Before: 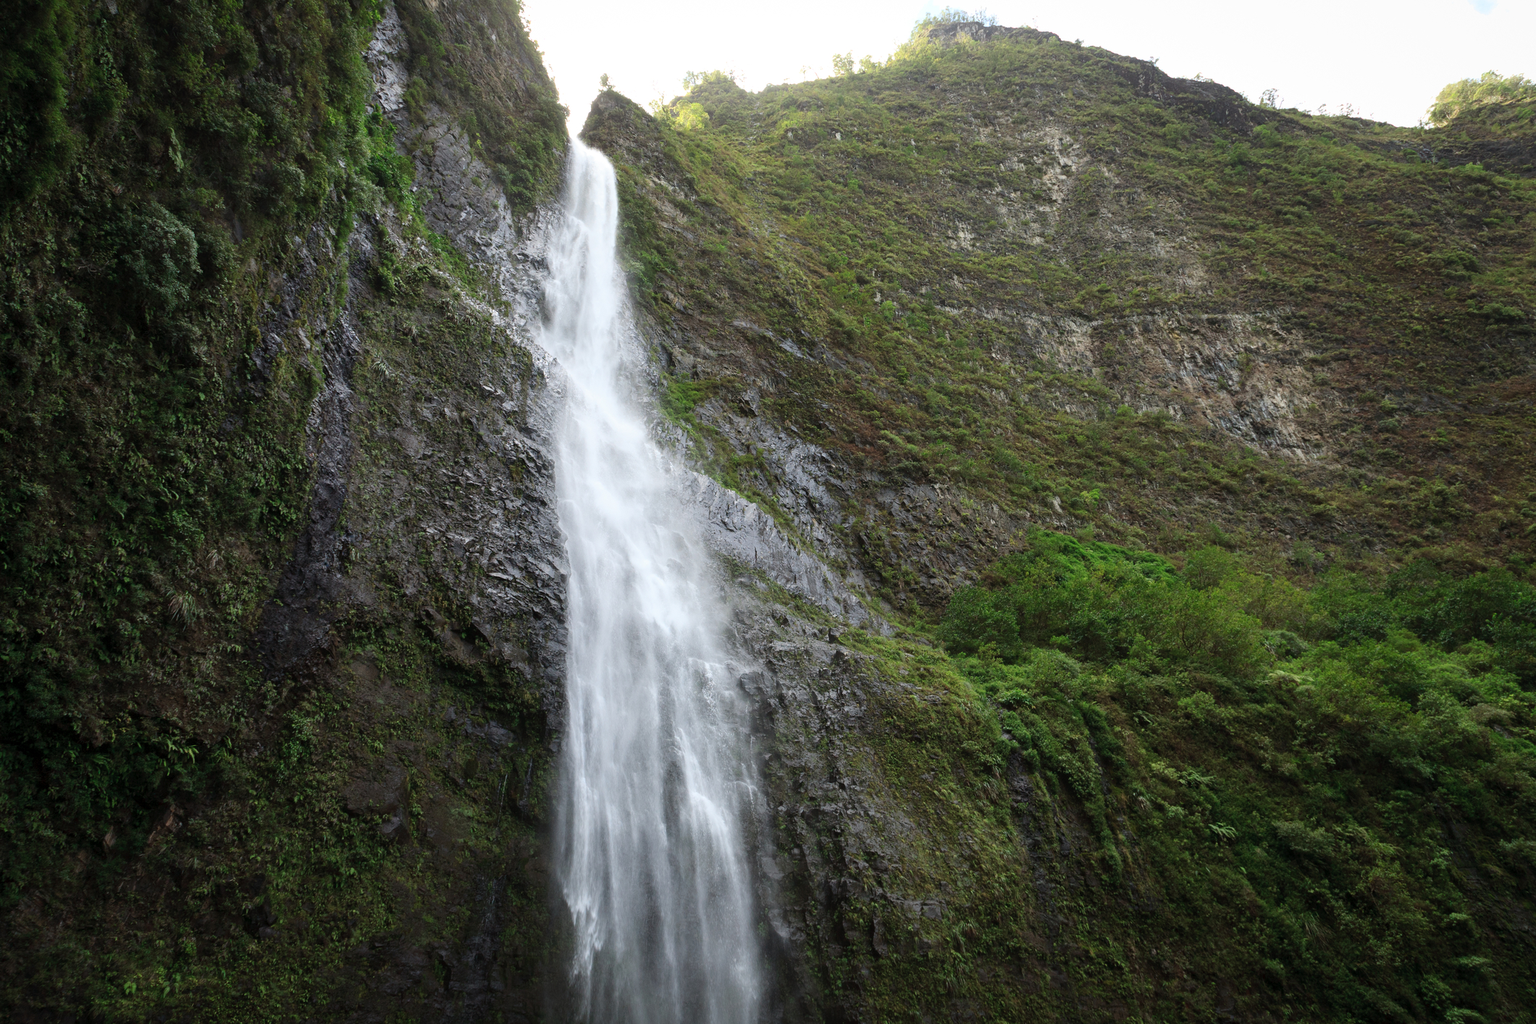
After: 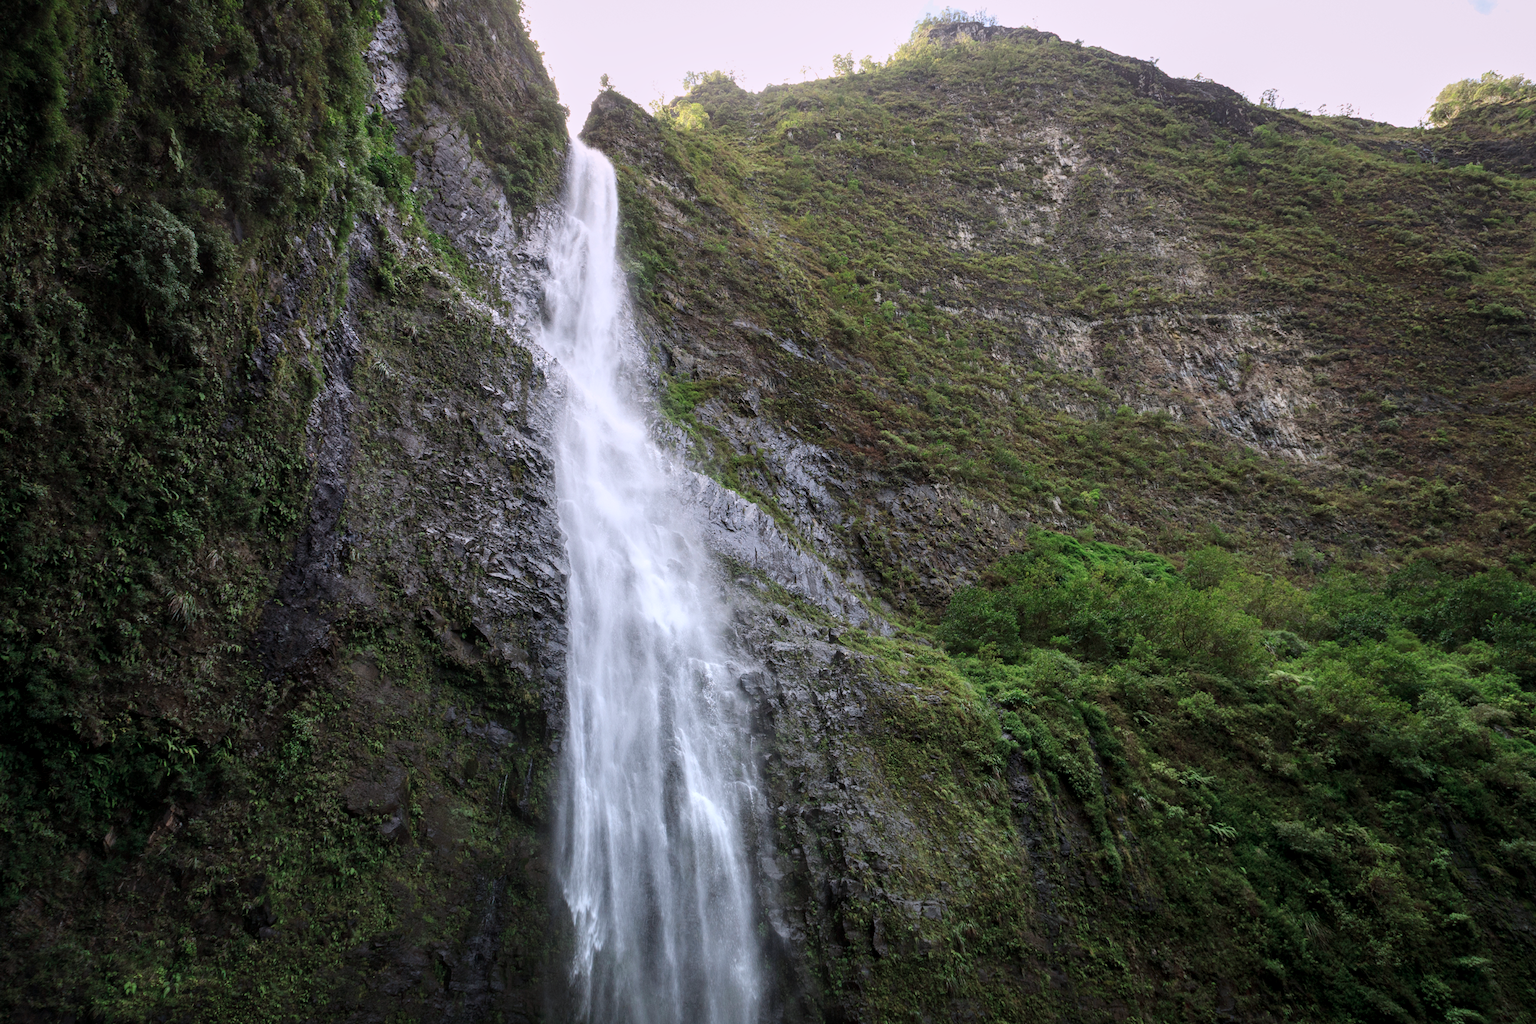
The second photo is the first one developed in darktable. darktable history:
local contrast: on, module defaults
graduated density: density 0.38 EV, hardness 21%, rotation -6.11°, saturation 32%
color calibration: illuminant as shot in camera, x 0.358, y 0.373, temperature 4628.91 K
